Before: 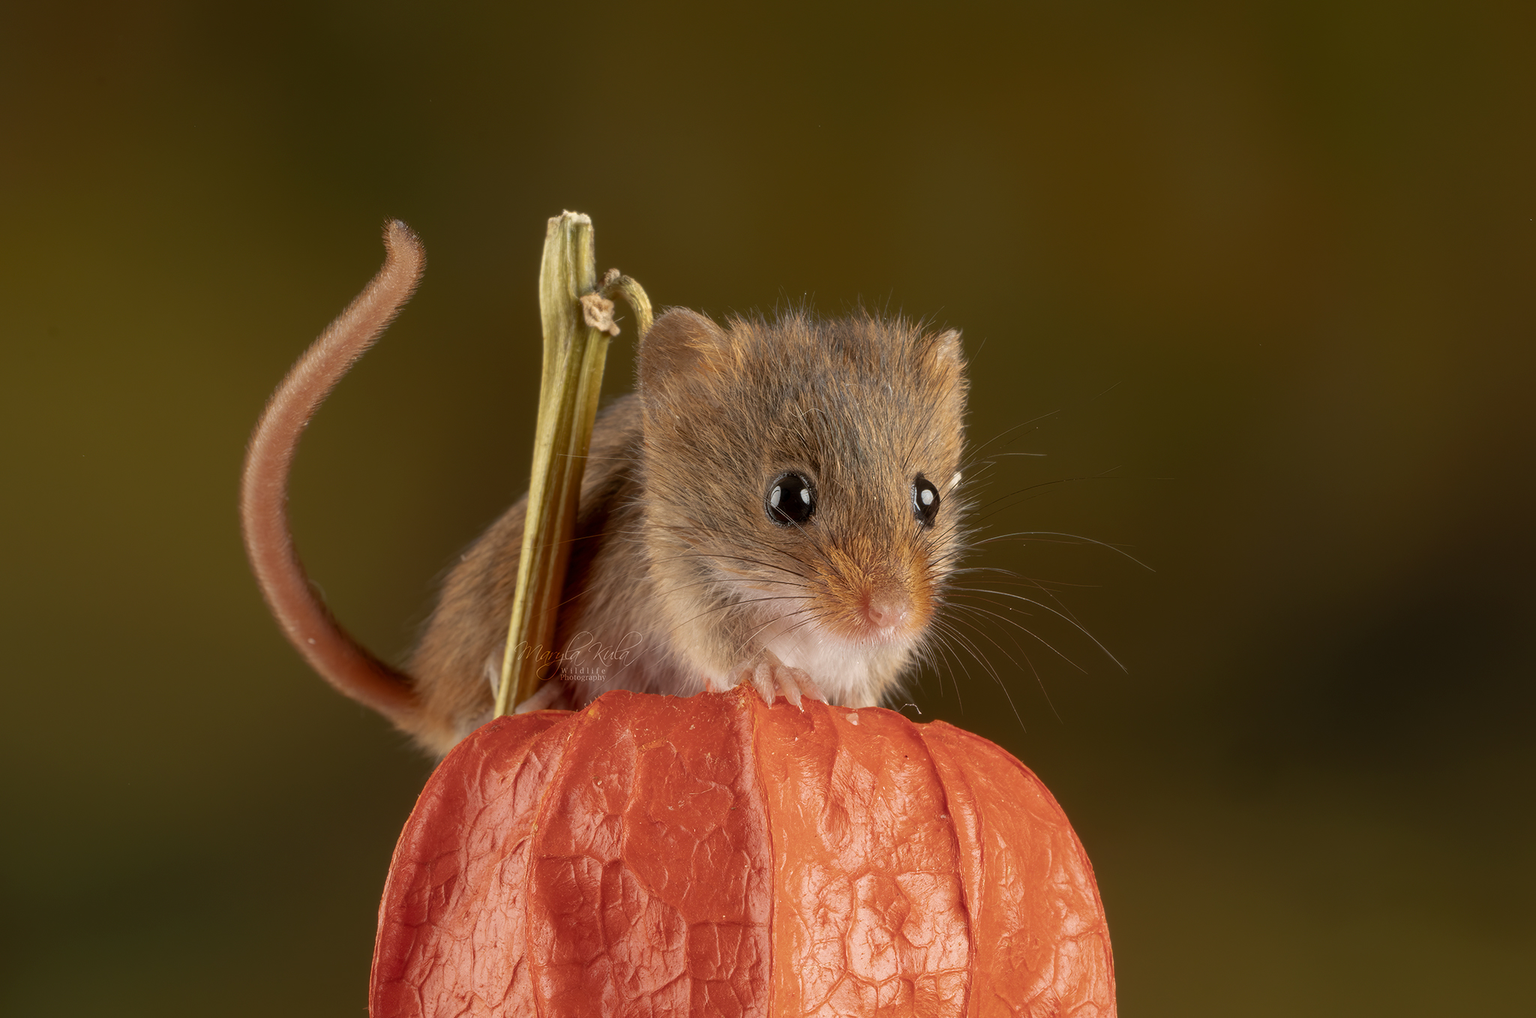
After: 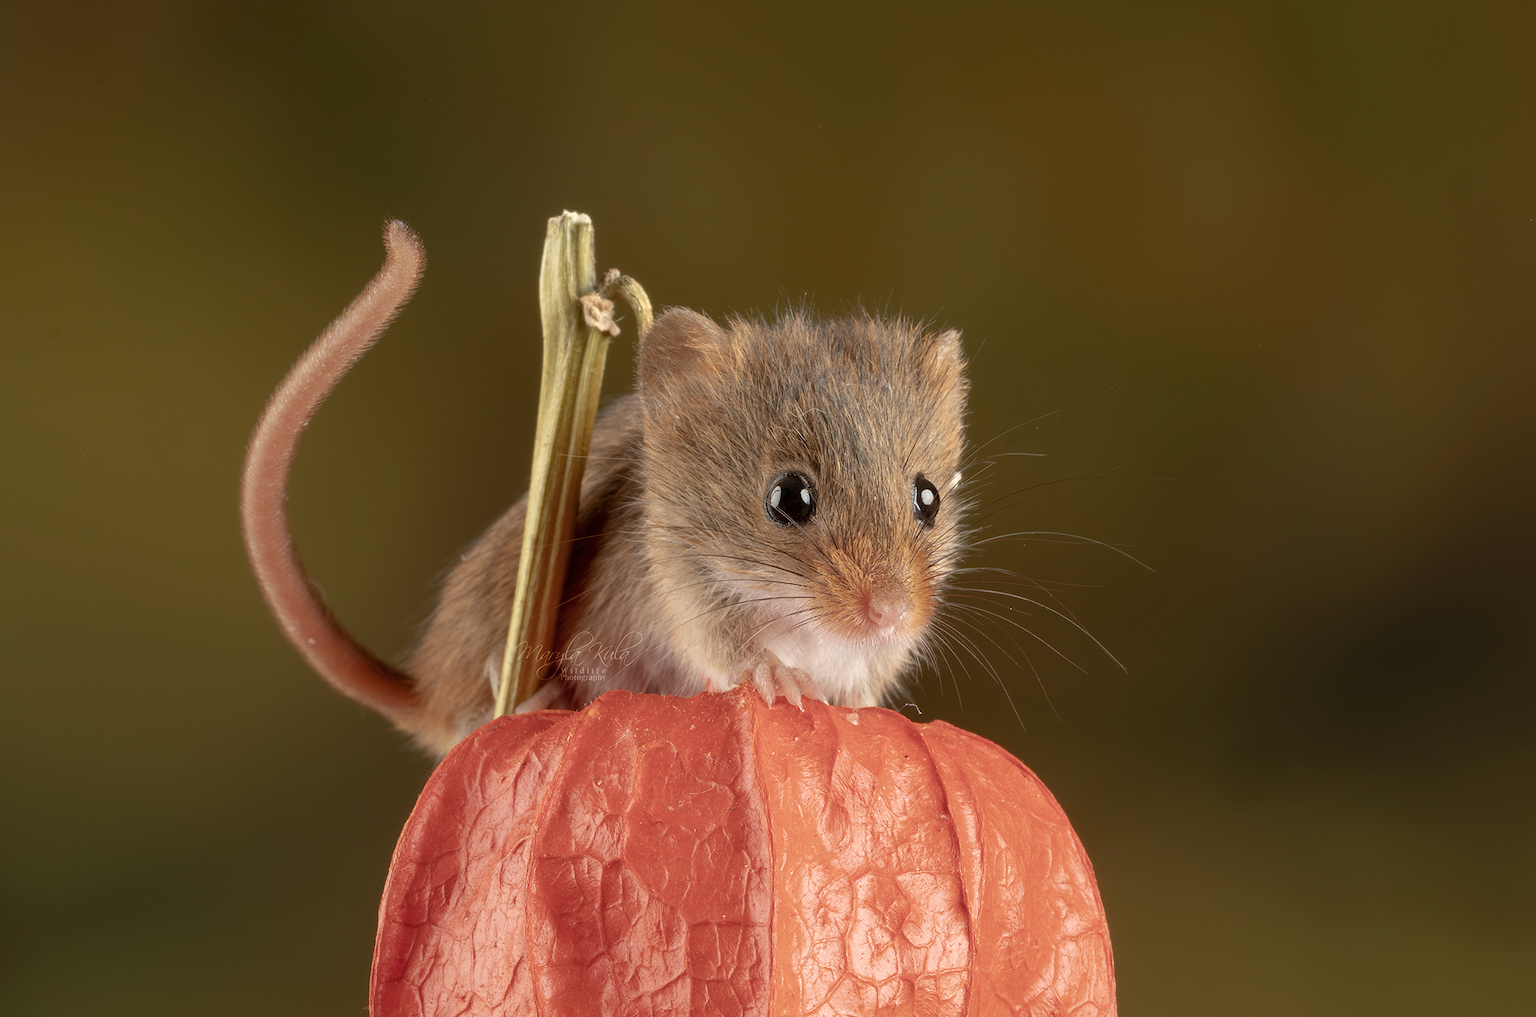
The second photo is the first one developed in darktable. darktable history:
color balance rgb: linear chroma grading › shadows -2.168%, linear chroma grading › highlights -14.743%, linear chroma grading › global chroma -9.667%, linear chroma grading › mid-tones -10.344%, perceptual saturation grading › global saturation 0.86%, perceptual brilliance grading › global brilliance 9.547%, perceptual brilliance grading › shadows 15.62%, global vibrance 16.817%, saturation formula JzAzBz (2021)
